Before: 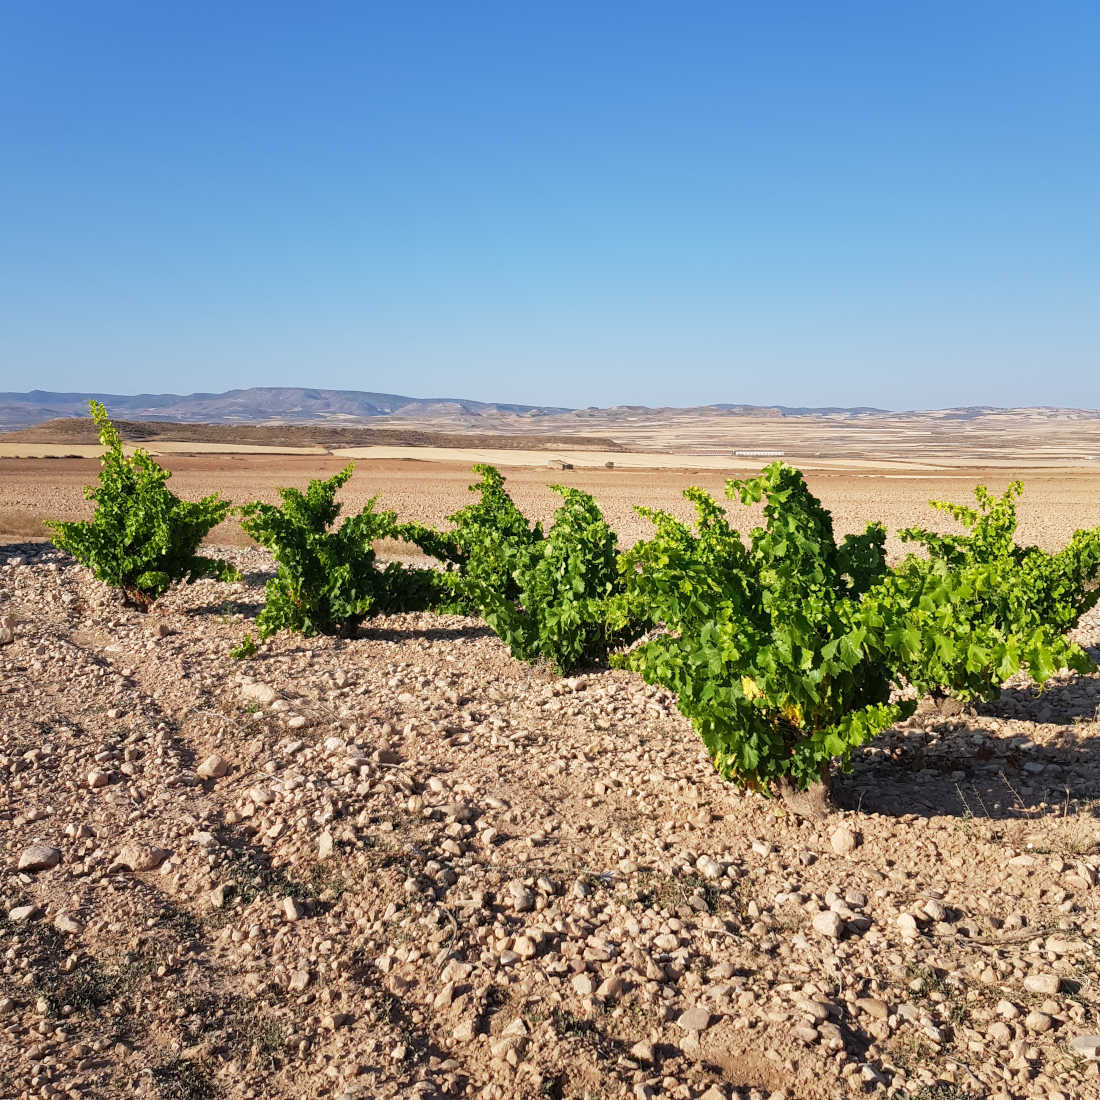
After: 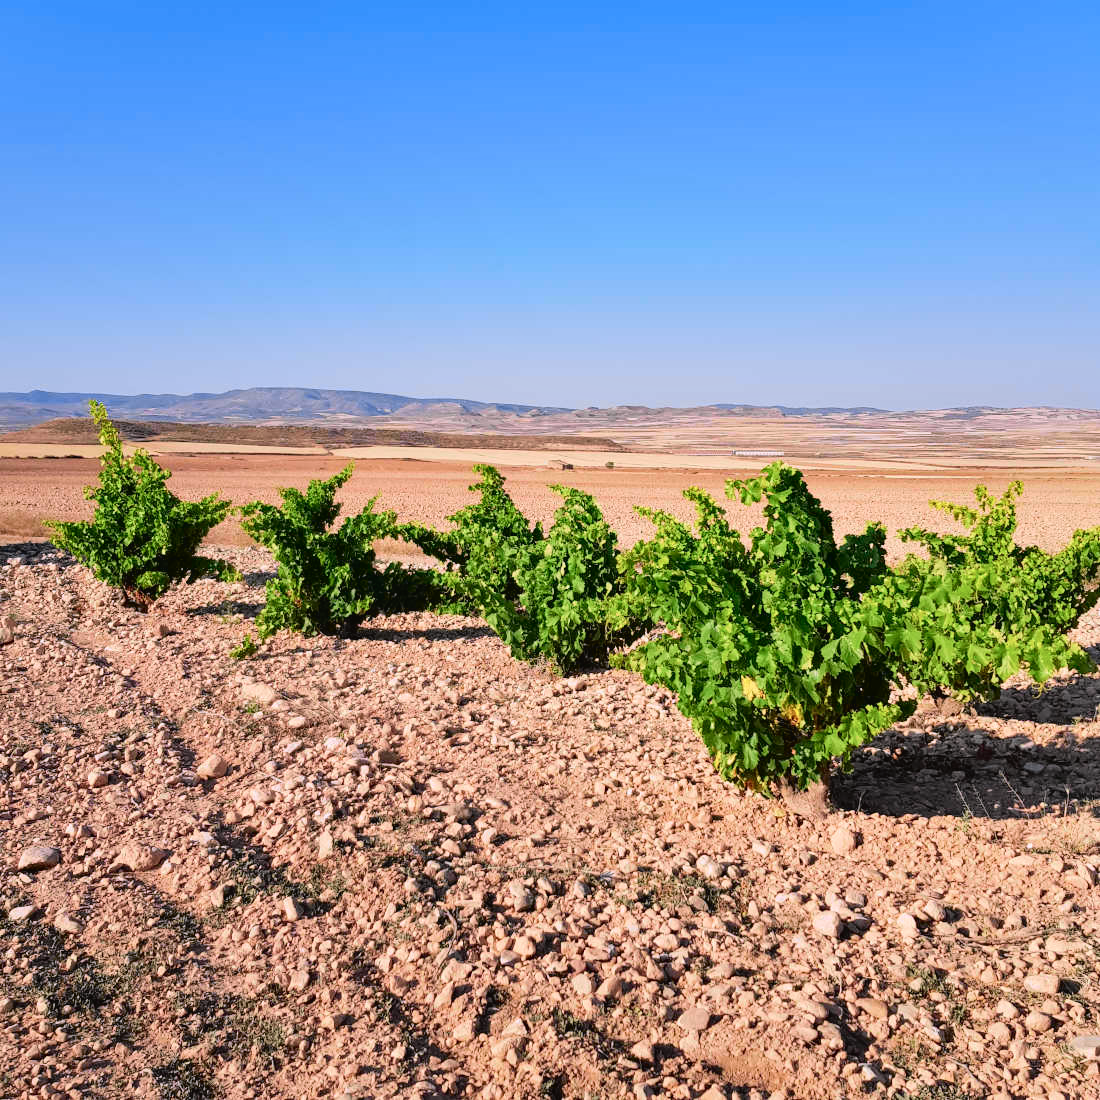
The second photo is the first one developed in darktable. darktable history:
tone curve: curves: ch0 [(0, 0.019) (0.066, 0.043) (0.189, 0.182) (0.368, 0.407) (0.501, 0.564) (0.677, 0.729) (0.851, 0.861) (0.997, 0.959)]; ch1 [(0, 0) (0.187, 0.121) (0.388, 0.346) (0.437, 0.409) (0.474, 0.472) (0.499, 0.501) (0.514, 0.507) (0.548, 0.557) (0.653, 0.663) (0.812, 0.856) (1, 1)]; ch2 [(0, 0) (0.246, 0.214) (0.421, 0.427) (0.459, 0.484) (0.5, 0.504) (0.518, 0.516) (0.529, 0.548) (0.56, 0.576) (0.607, 0.63) (0.744, 0.734) (0.867, 0.821) (0.993, 0.889)], color space Lab, independent channels, preserve colors none
shadows and highlights: low approximation 0.01, soften with gaussian
white balance: red 1.05, blue 1.072
